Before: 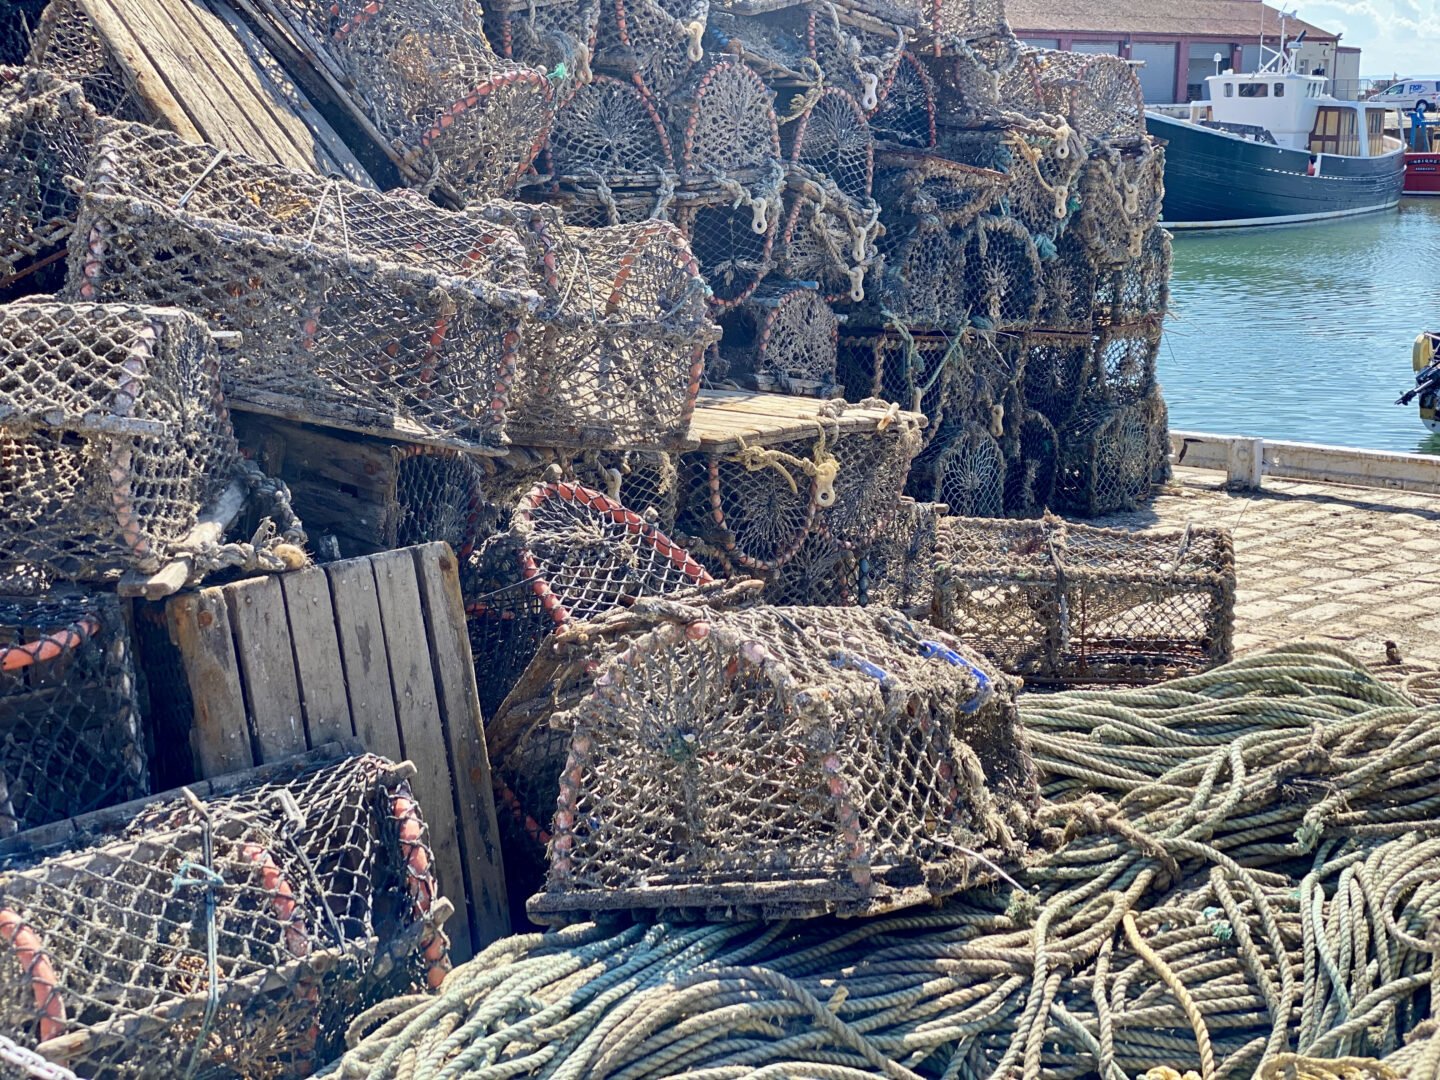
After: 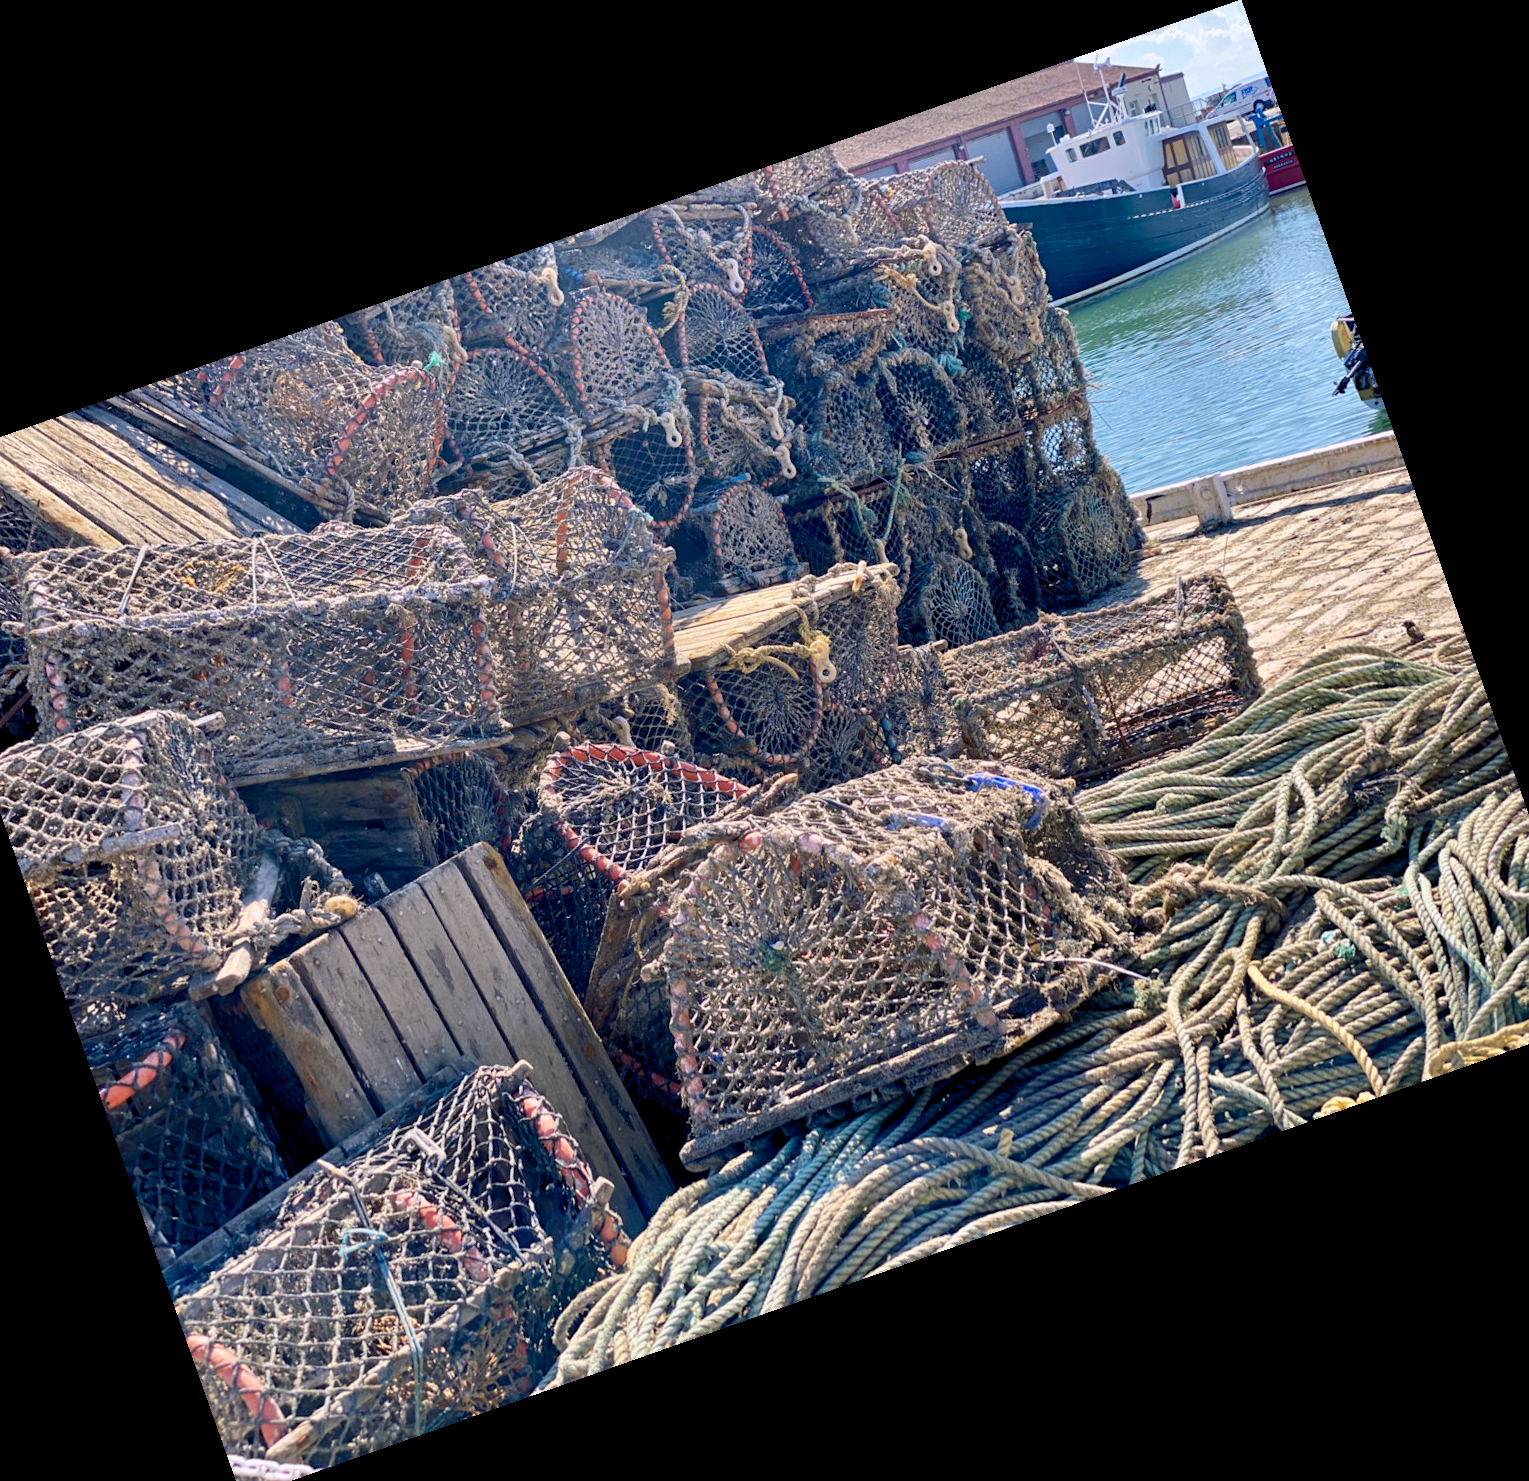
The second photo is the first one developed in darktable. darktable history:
crop and rotate: angle 19.43°, left 6.812%, right 4.125%, bottom 1.087%
color balance rgb: shadows lift › chroma 2%, shadows lift › hue 217.2°, power › chroma 0.25%, power › hue 60°, highlights gain › chroma 1.5%, highlights gain › hue 309.6°, global offset › luminance -0.25%, perceptual saturation grading › global saturation 15%, global vibrance 15%
